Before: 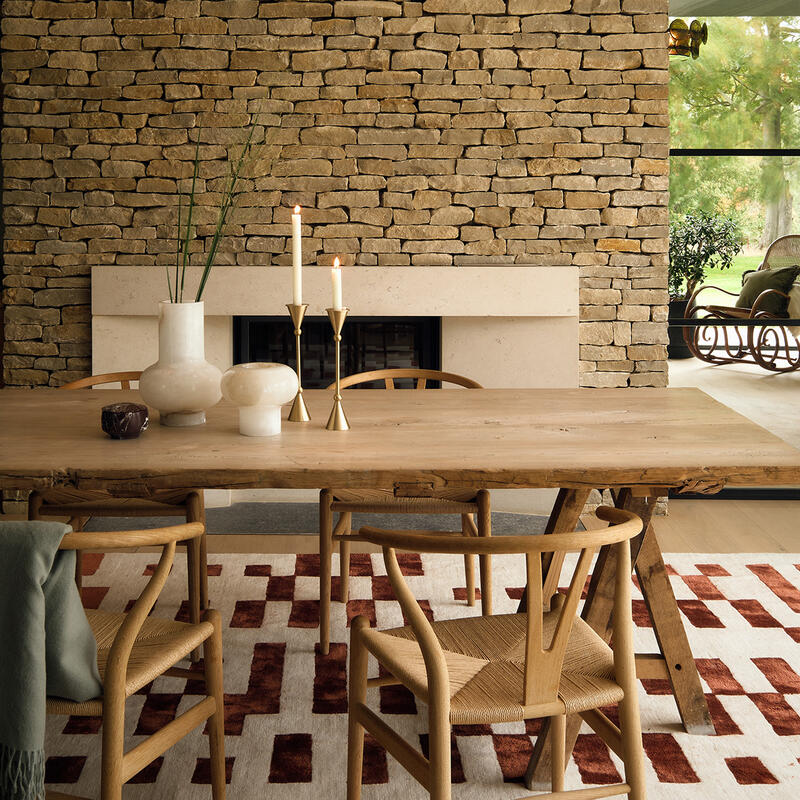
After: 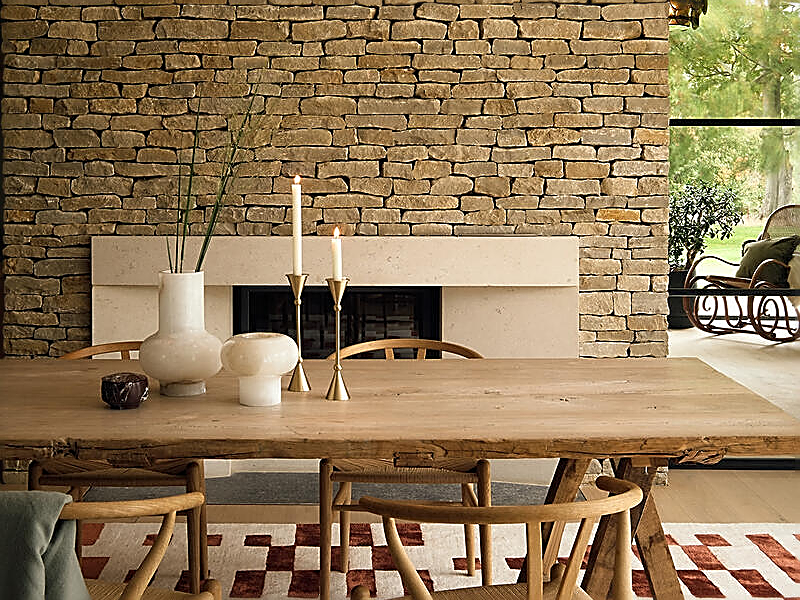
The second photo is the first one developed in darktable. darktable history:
crop: top 3.857%, bottom 21.132%
sharpen: radius 1.685, amount 1.294
